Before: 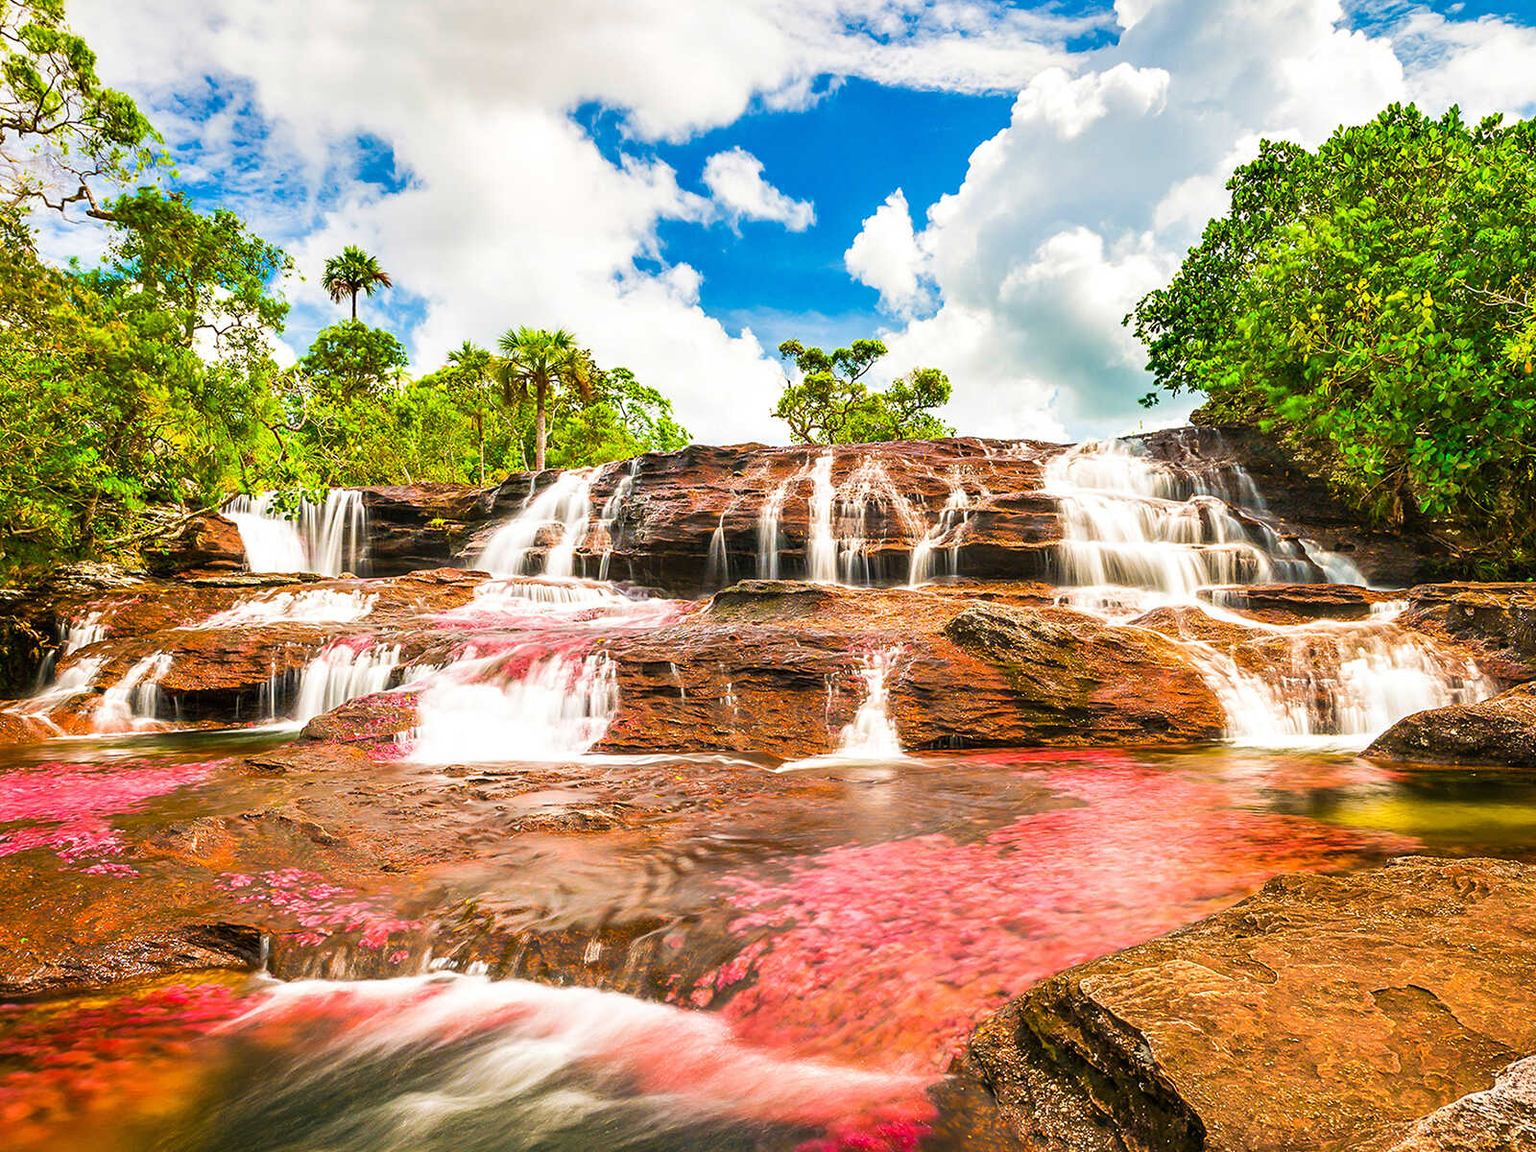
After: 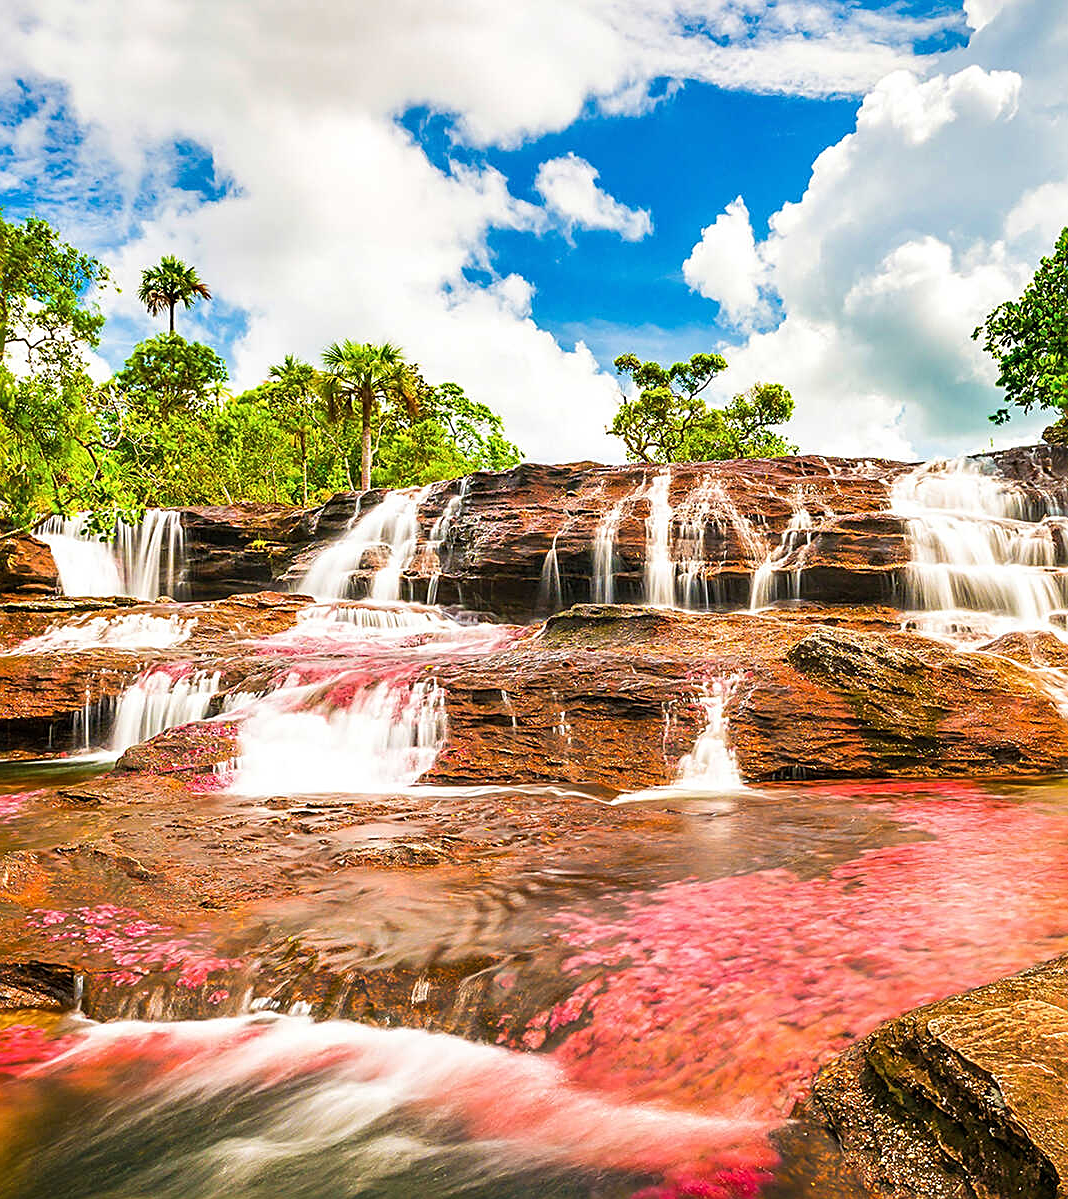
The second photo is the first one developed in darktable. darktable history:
crop and rotate: left 12.417%, right 20.82%
sharpen: on, module defaults
